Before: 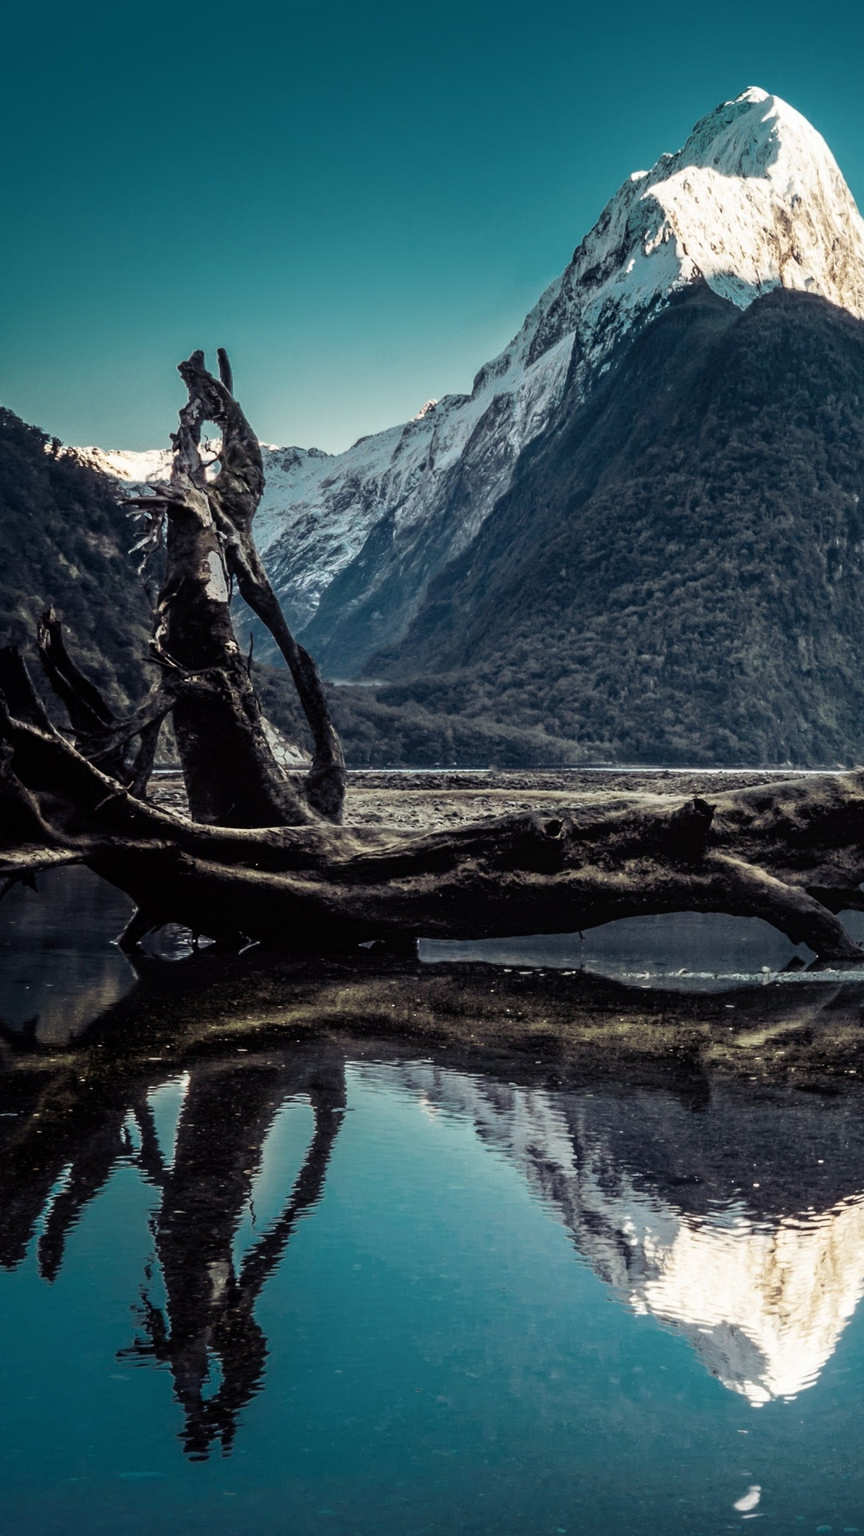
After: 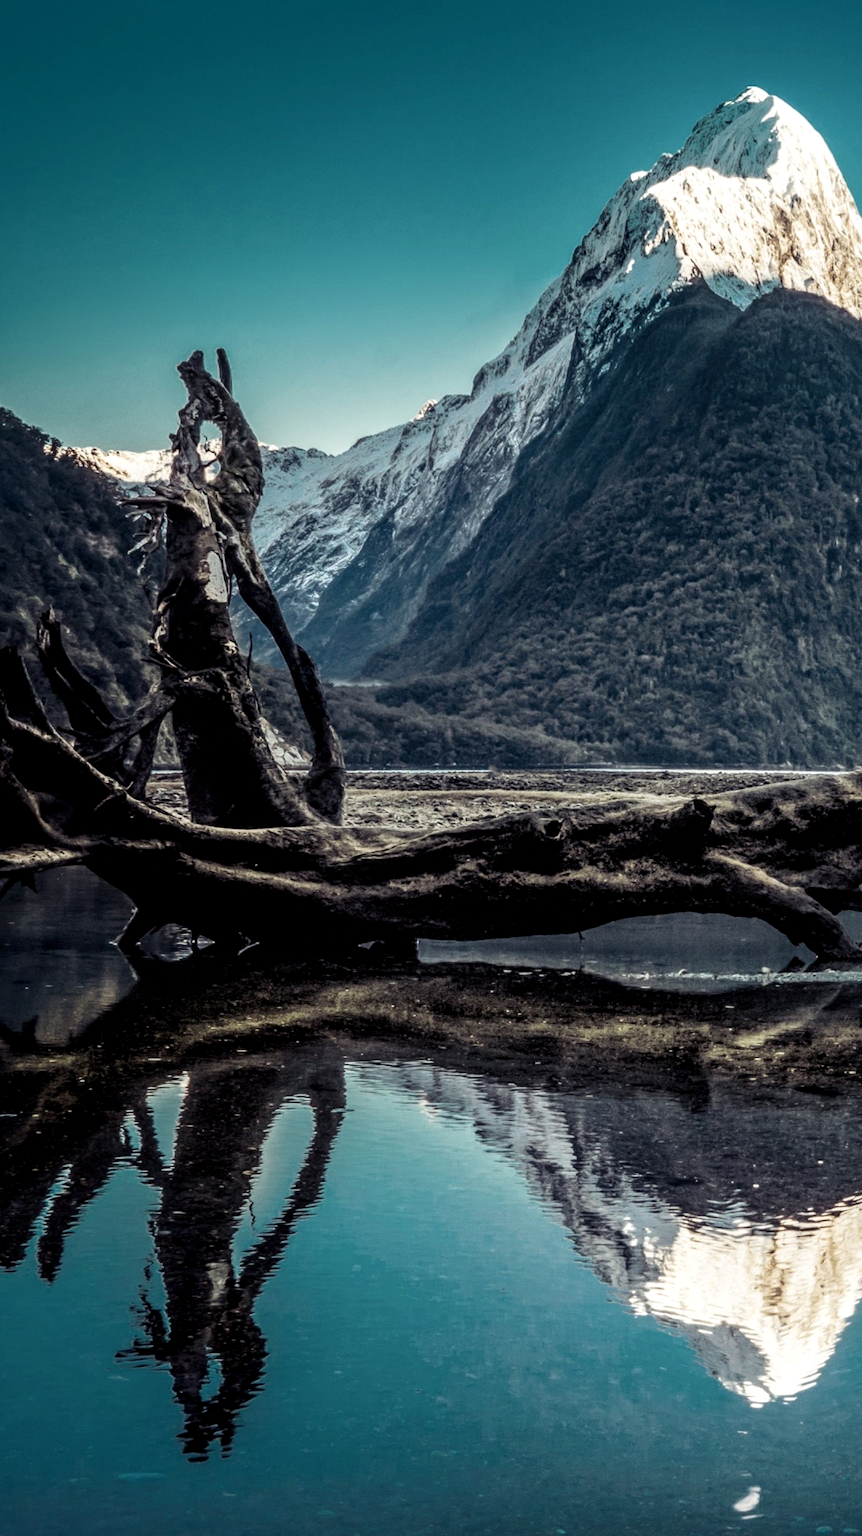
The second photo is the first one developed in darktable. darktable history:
crop: left 0.11%
color calibration: illuminant same as pipeline (D50), adaptation XYZ, x 0.346, y 0.358, temperature 5009.29 K
local contrast: detail 130%
